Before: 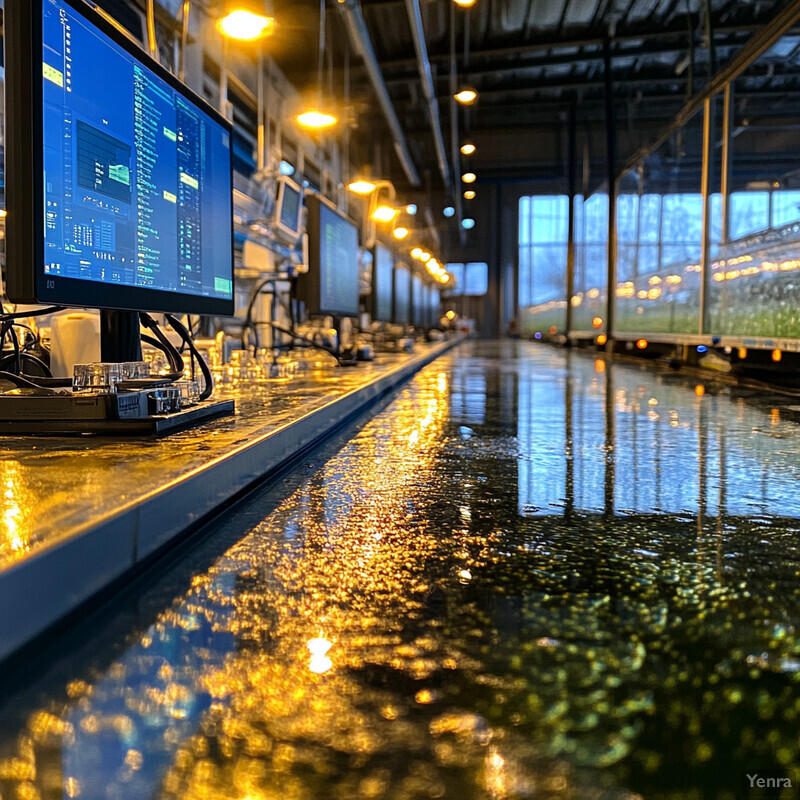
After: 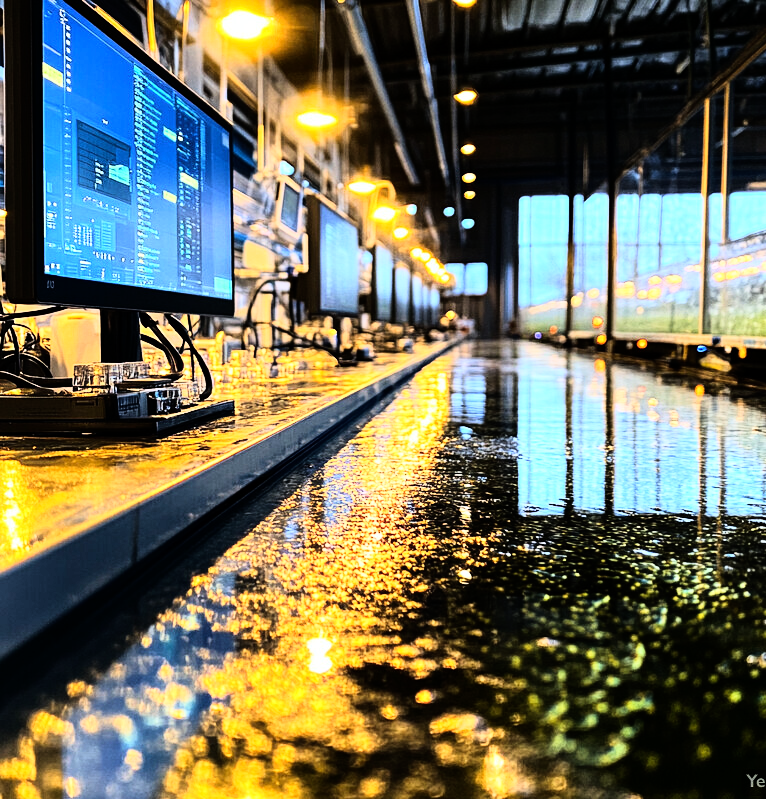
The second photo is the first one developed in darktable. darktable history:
rgb curve: curves: ch0 [(0, 0) (0.21, 0.15) (0.24, 0.21) (0.5, 0.75) (0.75, 0.96) (0.89, 0.99) (1, 1)]; ch1 [(0, 0.02) (0.21, 0.13) (0.25, 0.2) (0.5, 0.67) (0.75, 0.9) (0.89, 0.97) (1, 1)]; ch2 [(0, 0.02) (0.21, 0.13) (0.25, 0.2) (0.5, 0.67) (0.75, 0.9) (0.89, 0.97) (1, 1)], compensate middle gray true
crop: right 4.126%, bottom 0.031%
